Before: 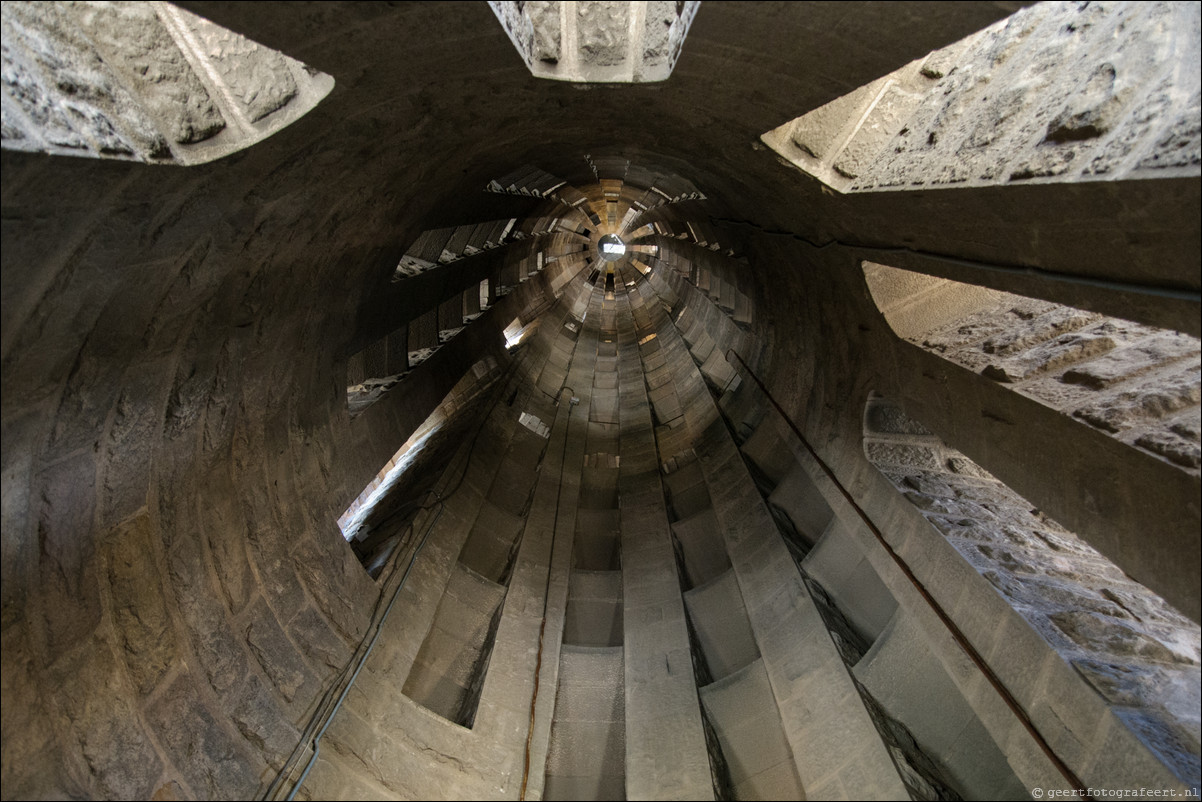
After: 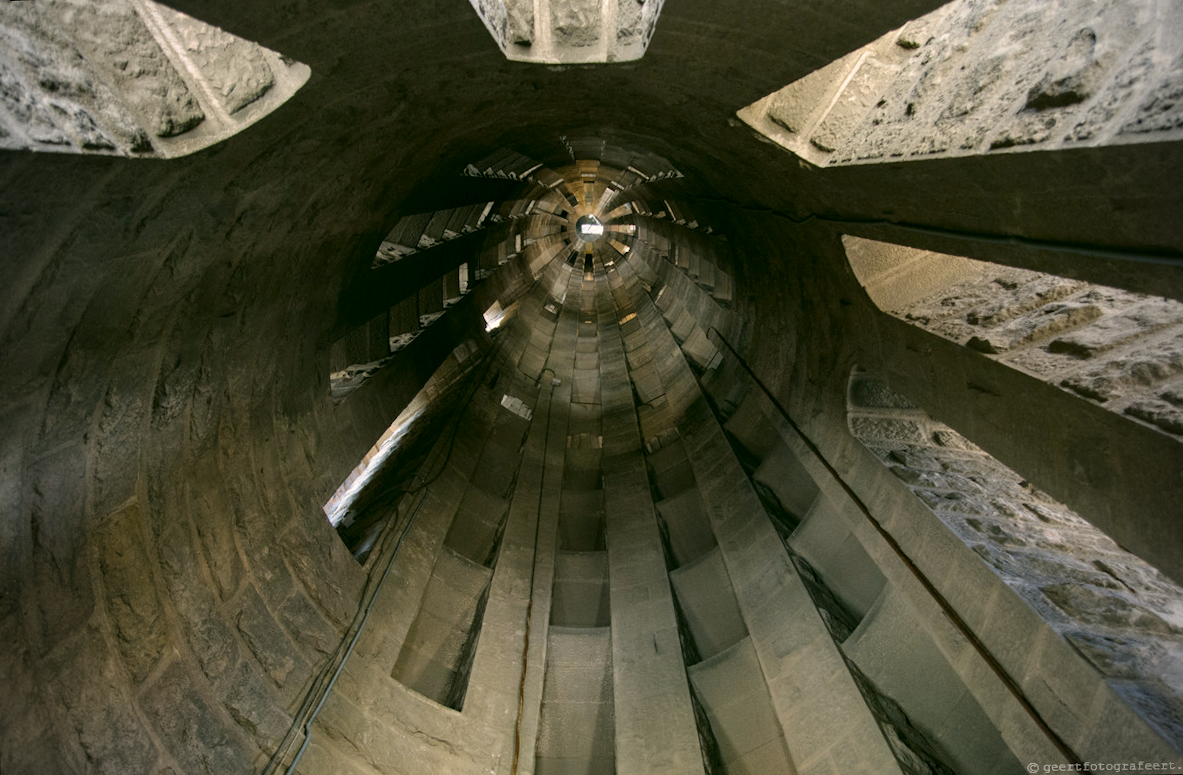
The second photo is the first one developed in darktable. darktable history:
vignetting: unbound false
color correction: highlights a* 4.02, highlights b* 4.98, shadows a* -7.55, shadows b* 4.98
rotate and perspective: rotation -1.32°, lens shift (horizontal) -0.031, crop left 0.015, crop right 0.985, crop top 0.047, crop bottom 0.982
